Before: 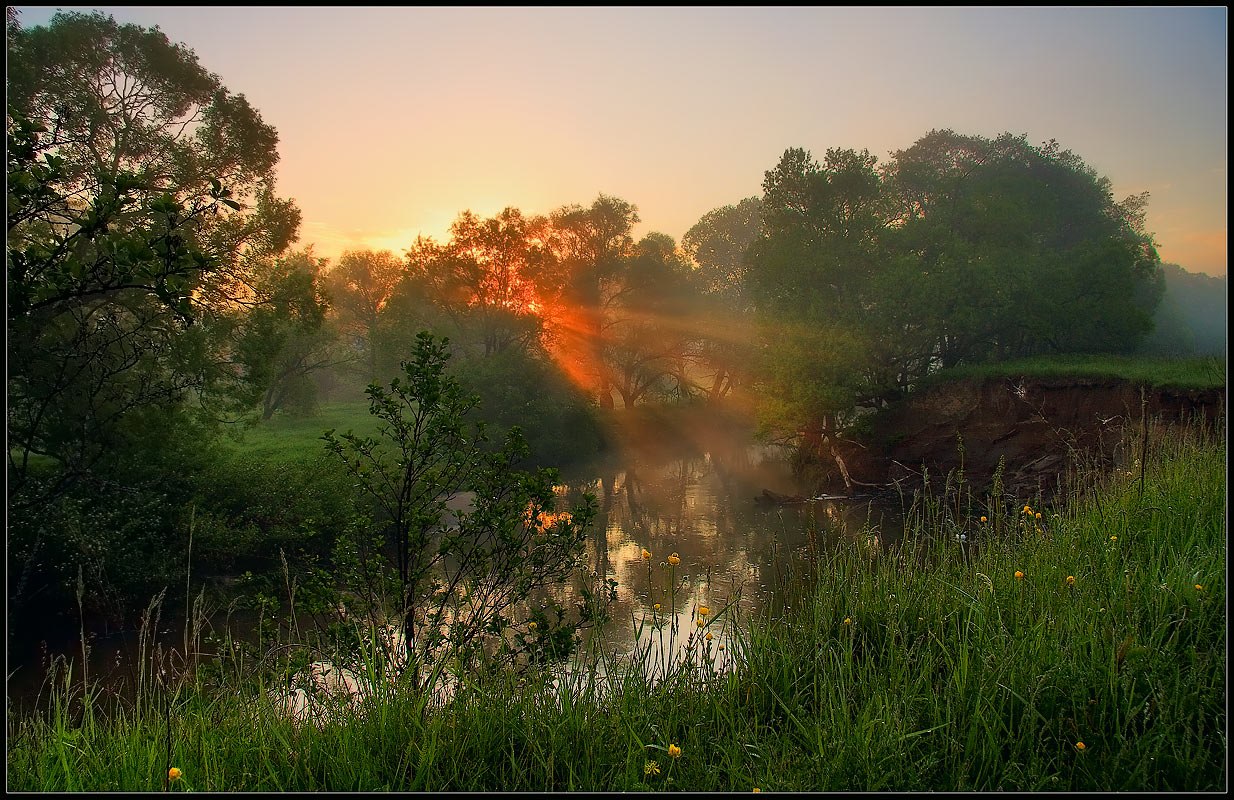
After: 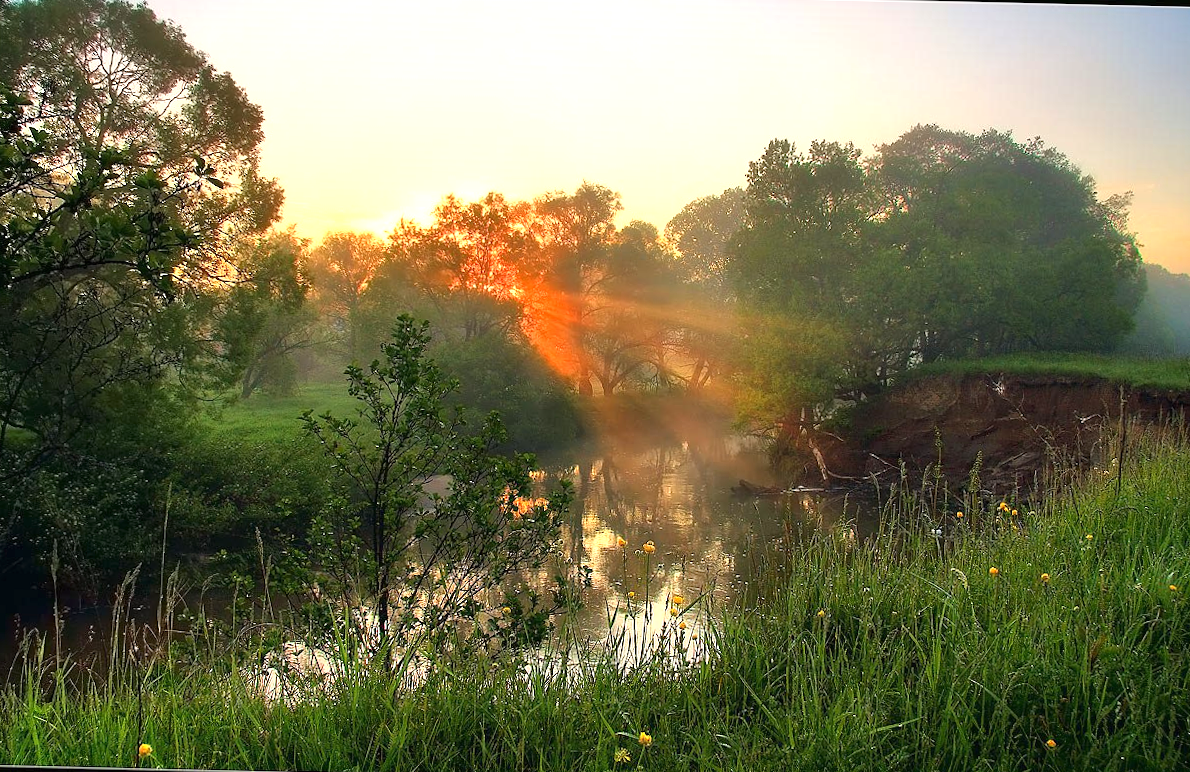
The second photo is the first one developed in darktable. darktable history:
crop and rotate: angle -1.35°
exposure: black level correction 0, exposure 1 EV, compensate exposure bias true, compensate highlight preservation false
